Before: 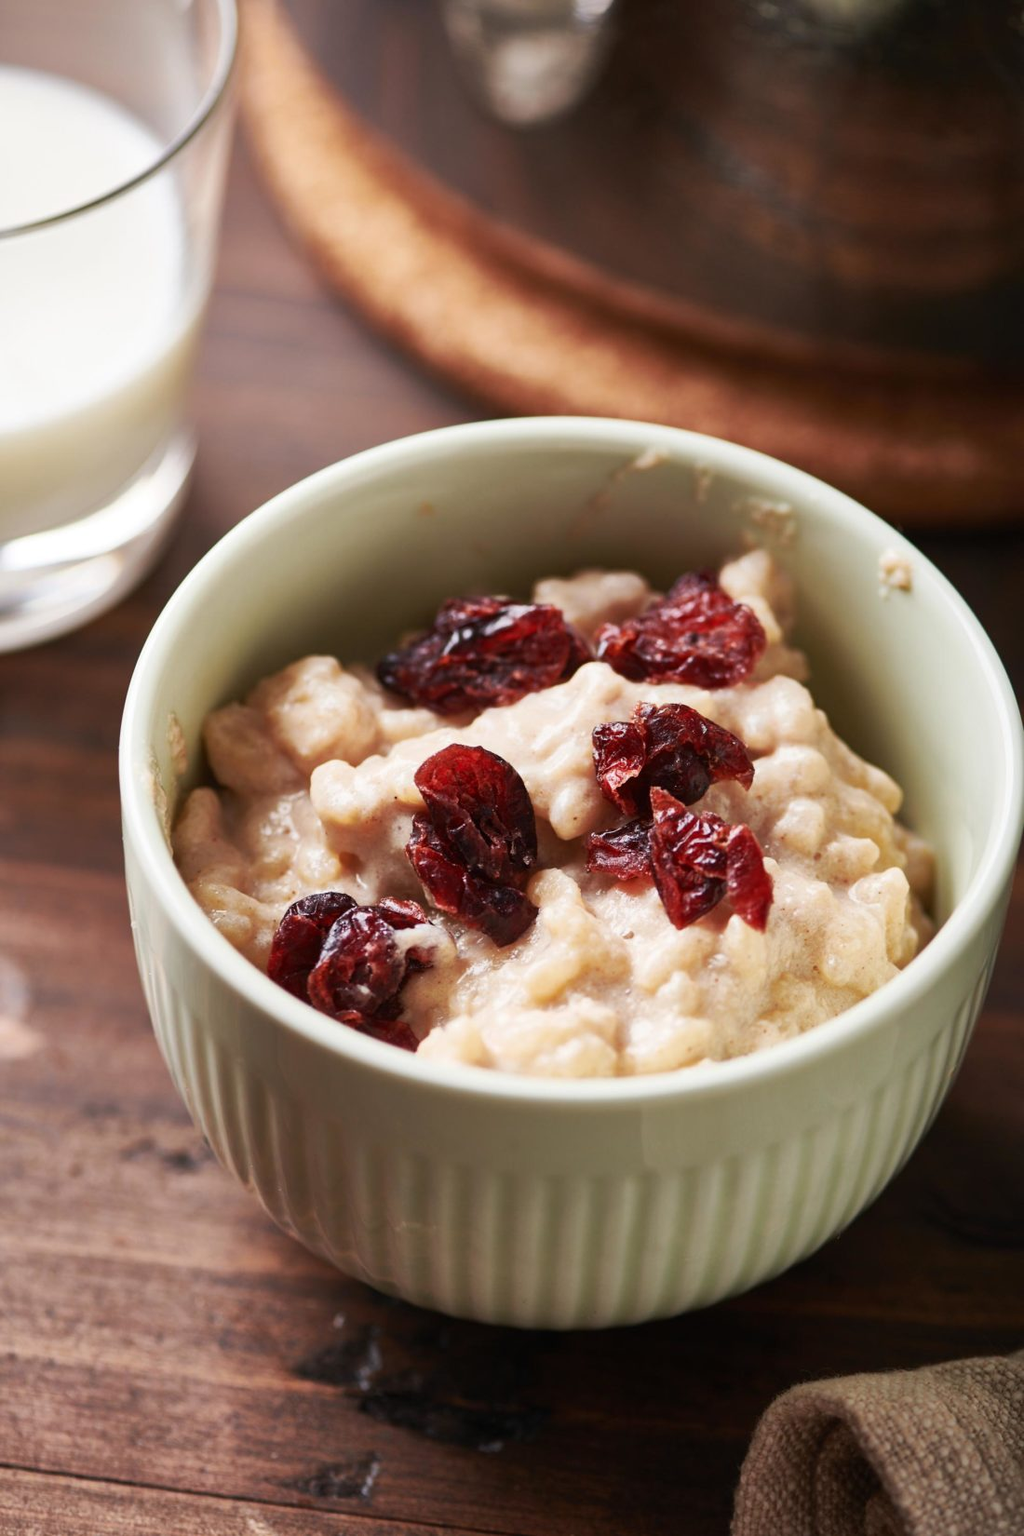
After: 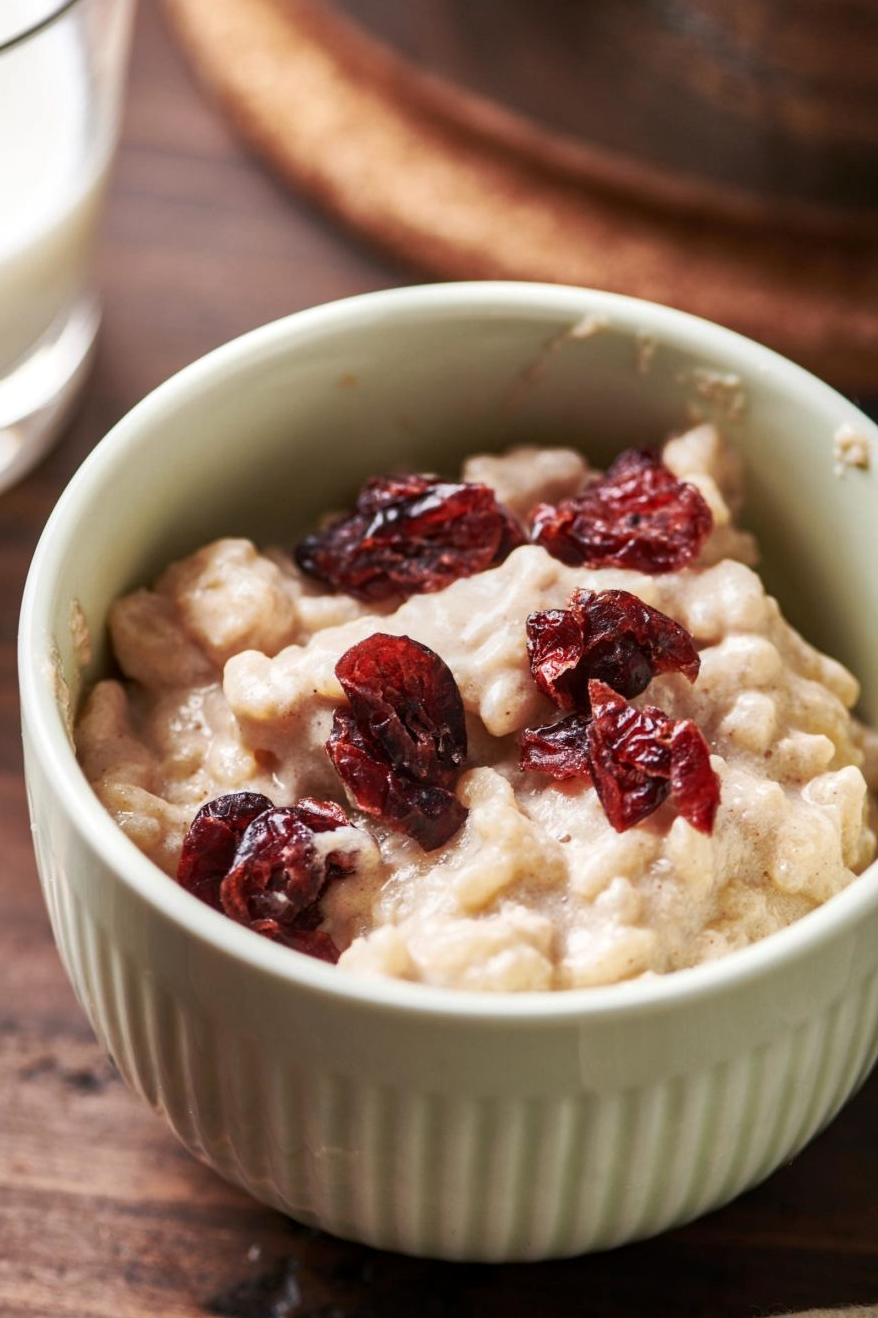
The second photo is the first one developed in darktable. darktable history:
crop and rotate: left 10.071%, top 10.071%, right 10.02%, bottom 10.02%
local contrast: on, module defaults
